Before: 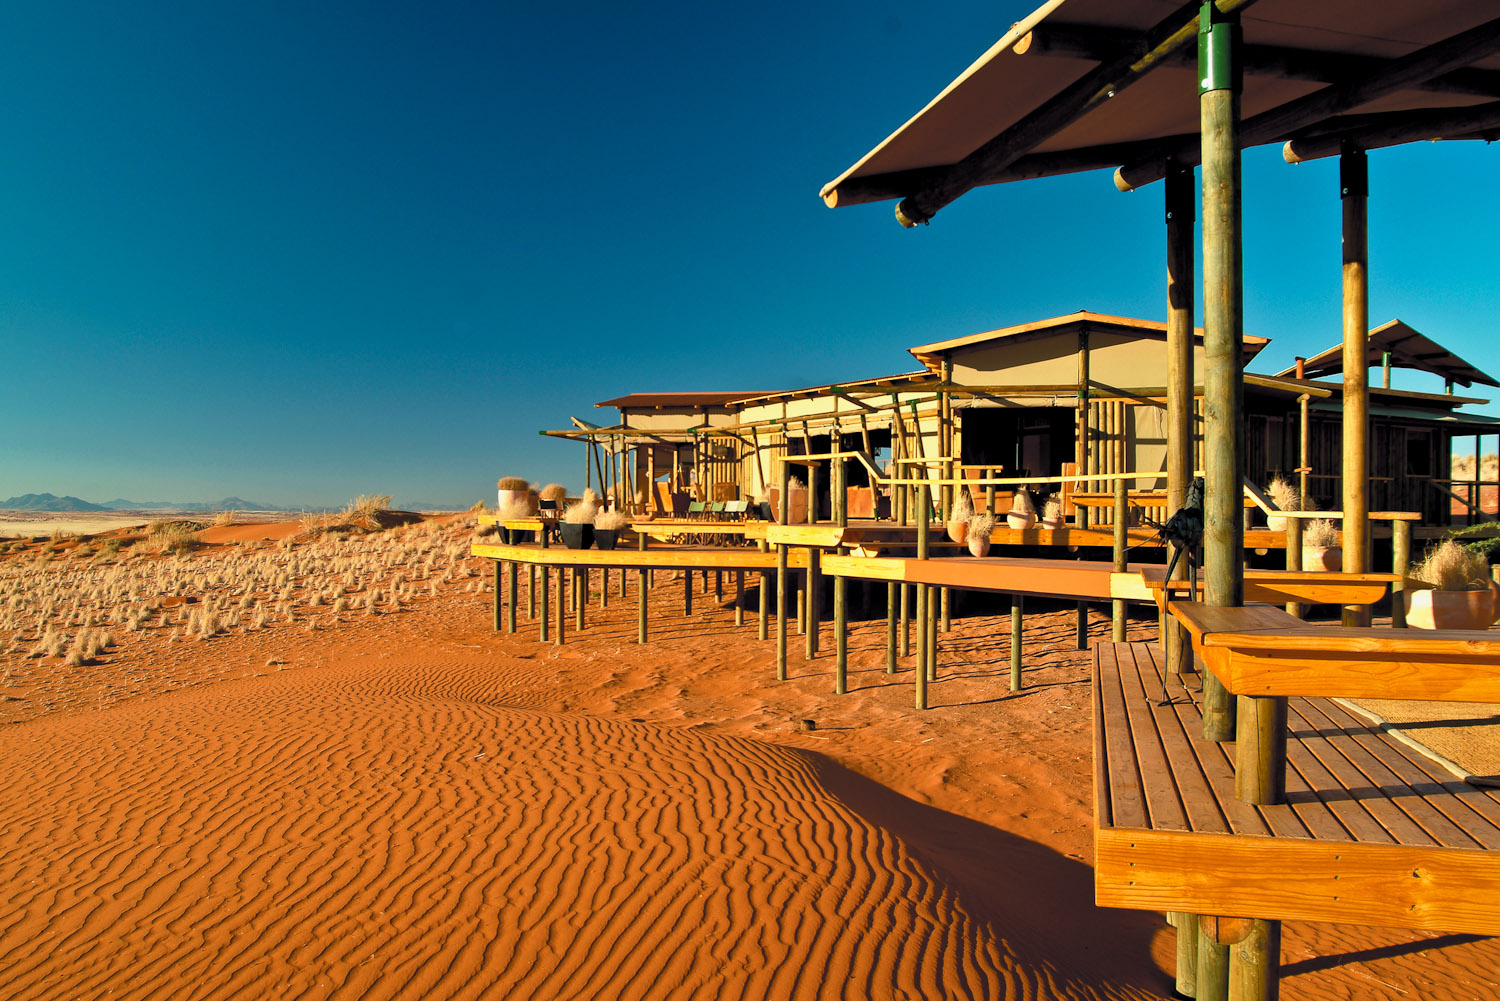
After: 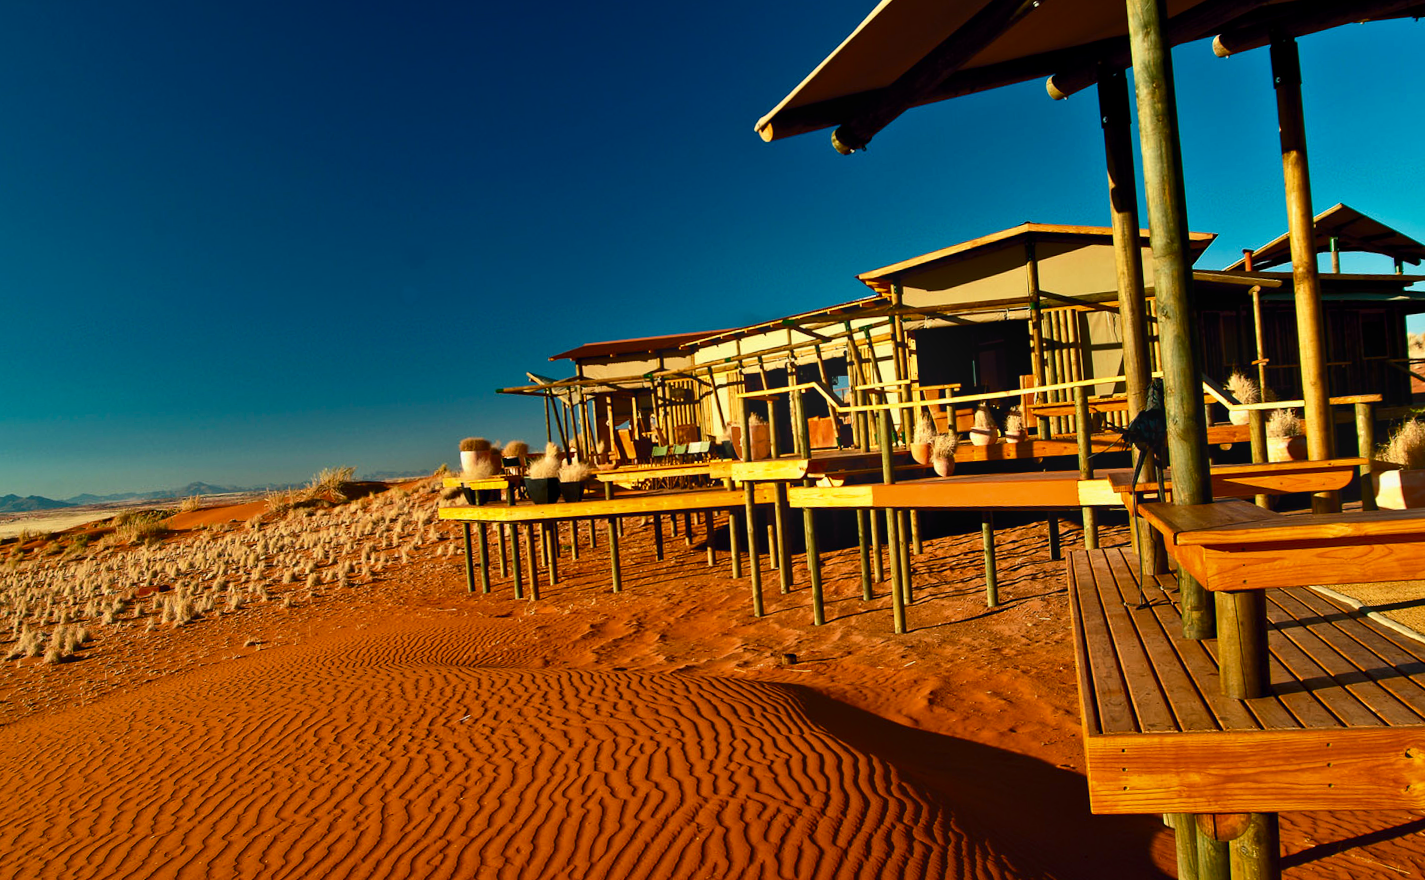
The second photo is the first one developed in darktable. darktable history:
shadows and highlights: shadows 12, white point adjustment 1.2, soften with gaussian
color correction: saturation 0.99
bloom: size 13.65%, threshold 98.39%, strength 4.82%
contrast brightness saturation: contrast 0.13, brightness -0.24, saturation 0.14
rotate and perspective: rotation -5°, crop left 0.05, crop right 0.952, crop top 0.11, crop bottom 0.89
